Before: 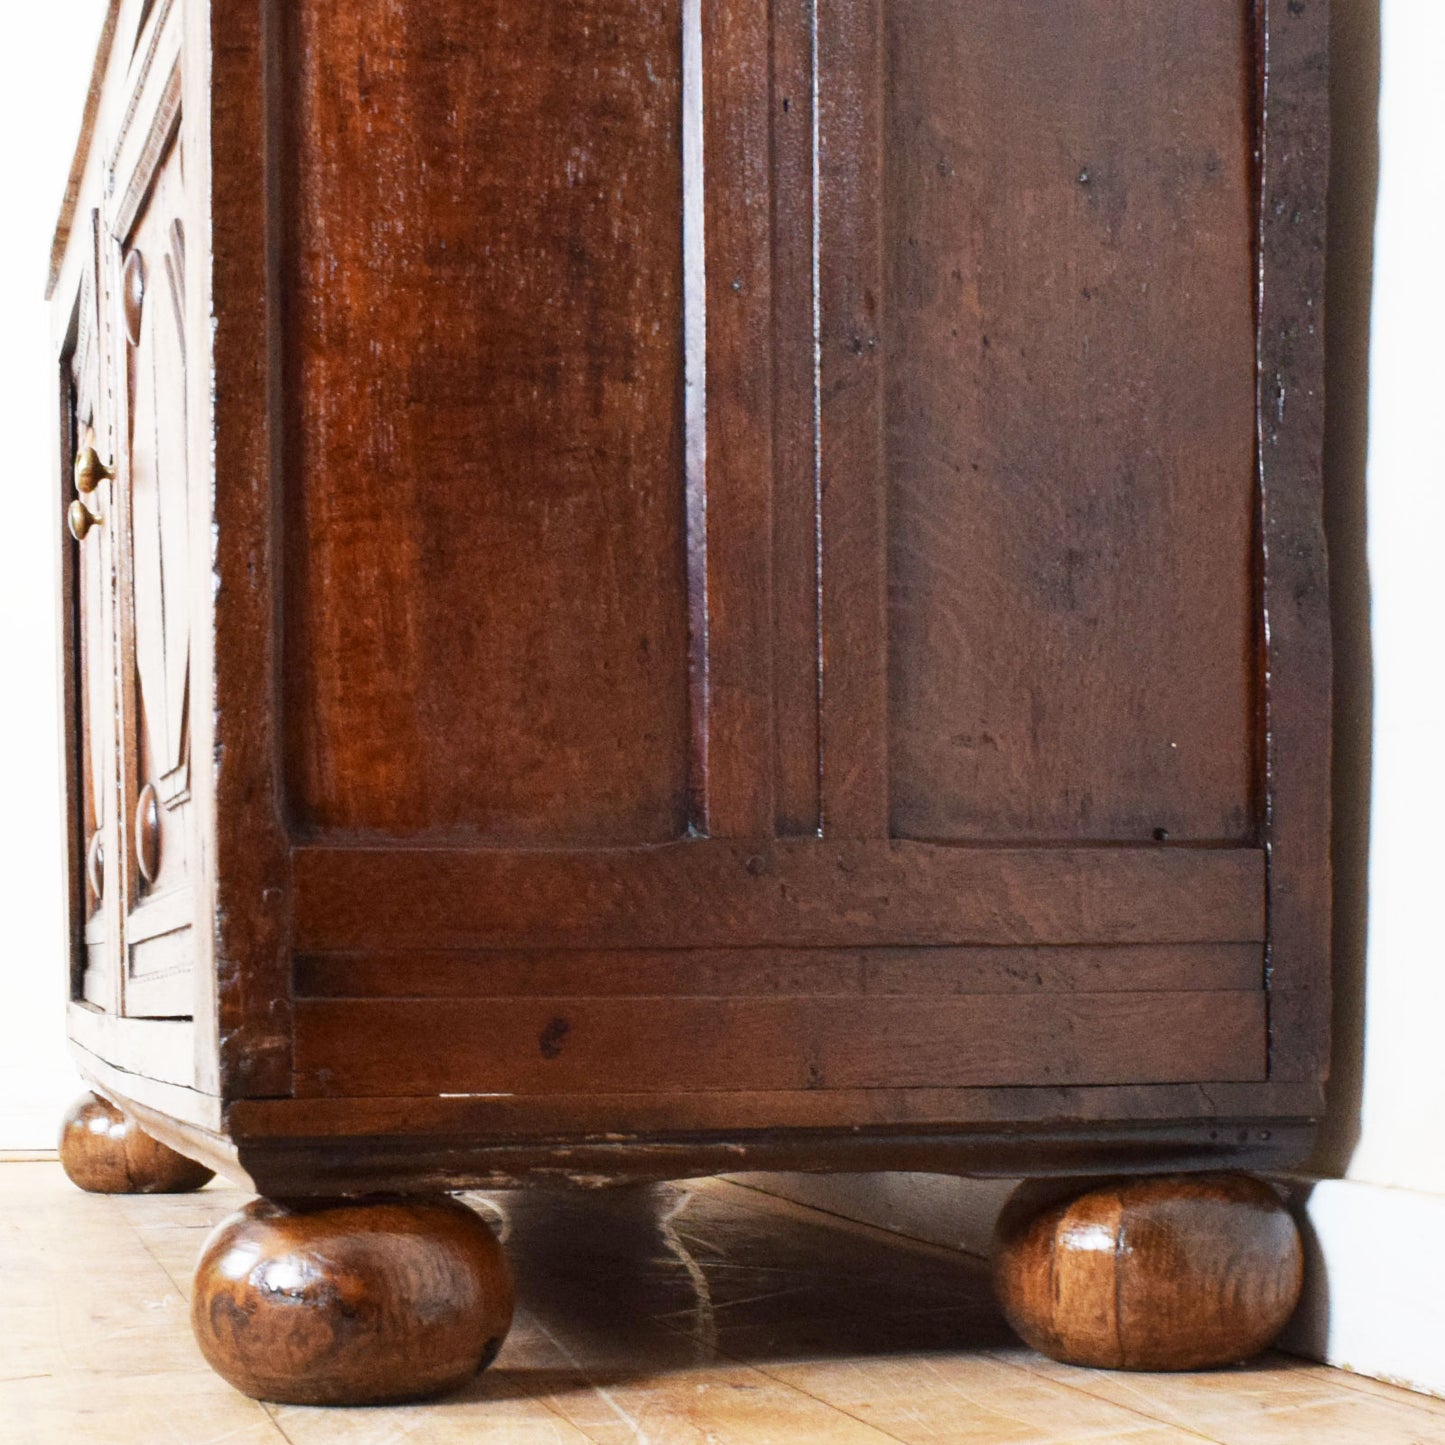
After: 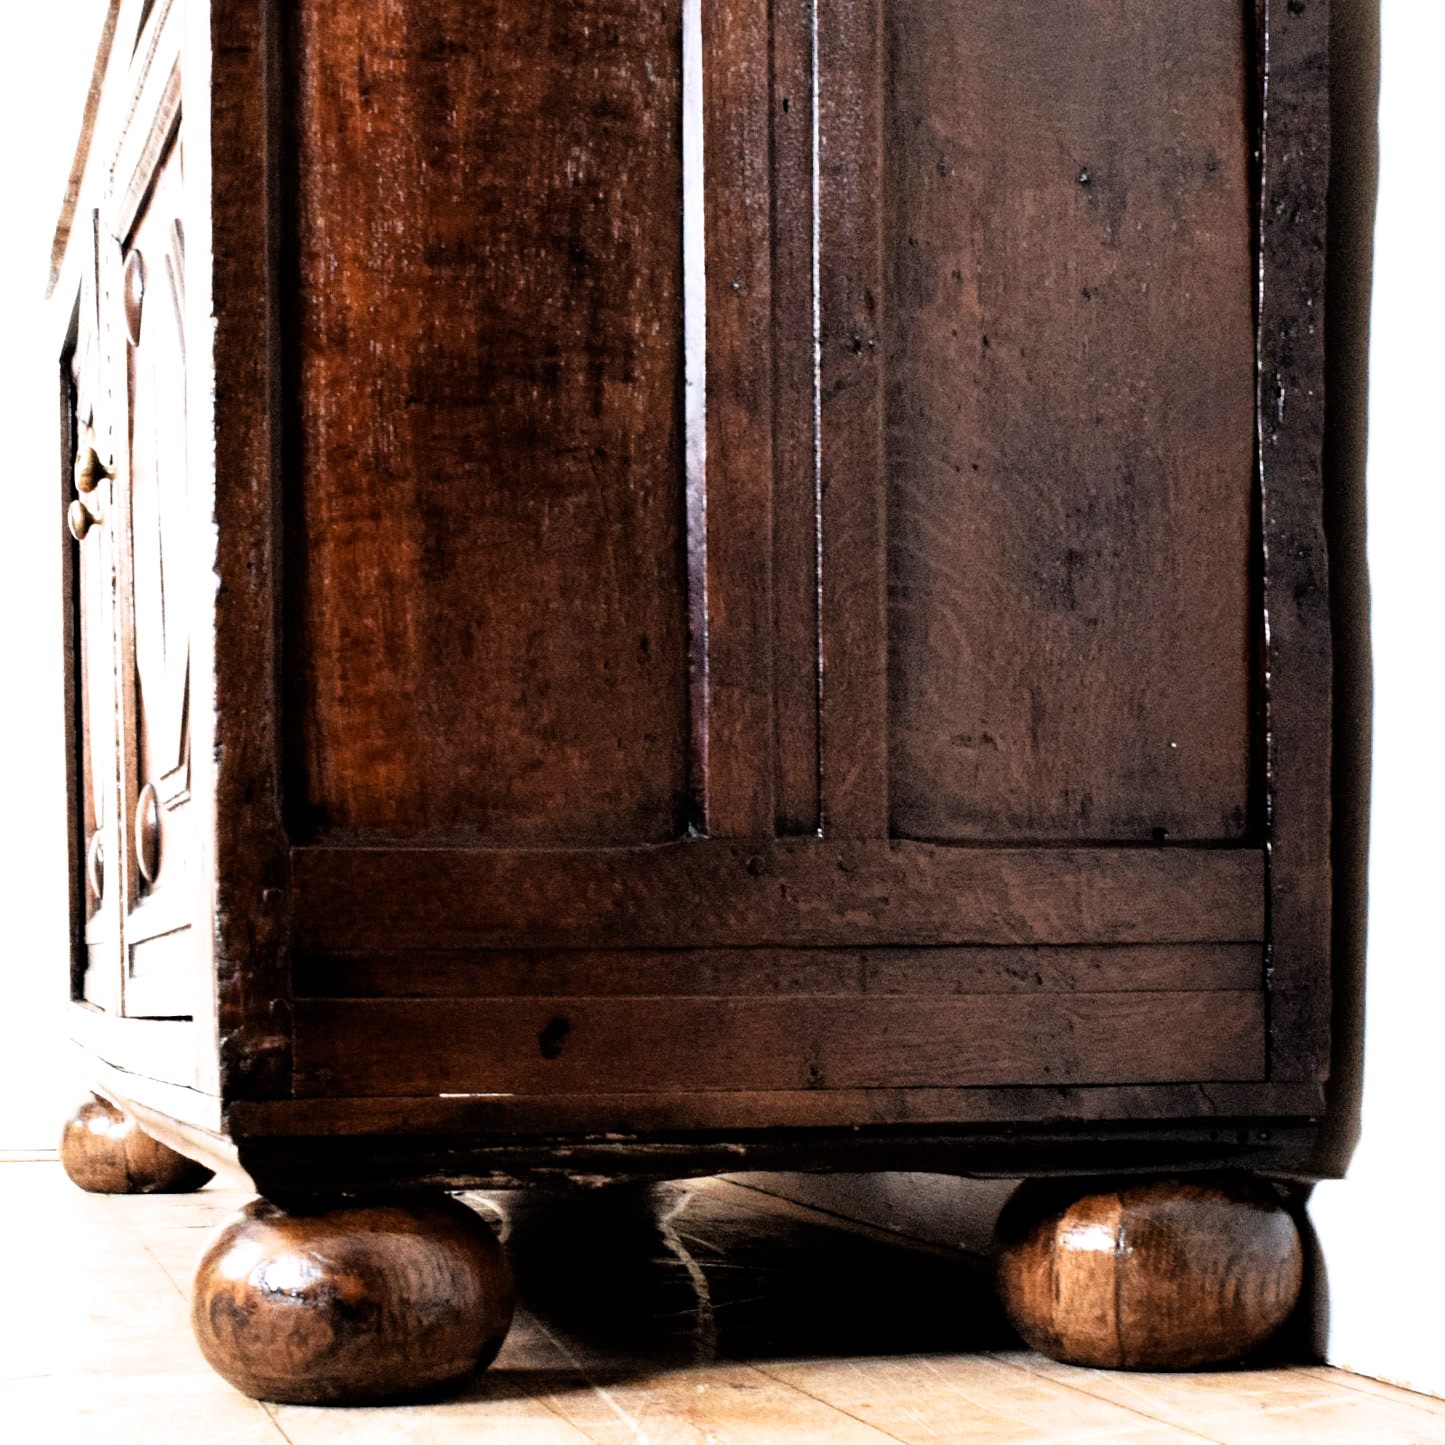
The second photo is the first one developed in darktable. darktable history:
filmic rgb: black relative exposure -3.61 EV, white relative exposure 2.11 EV, hardness 3.62
